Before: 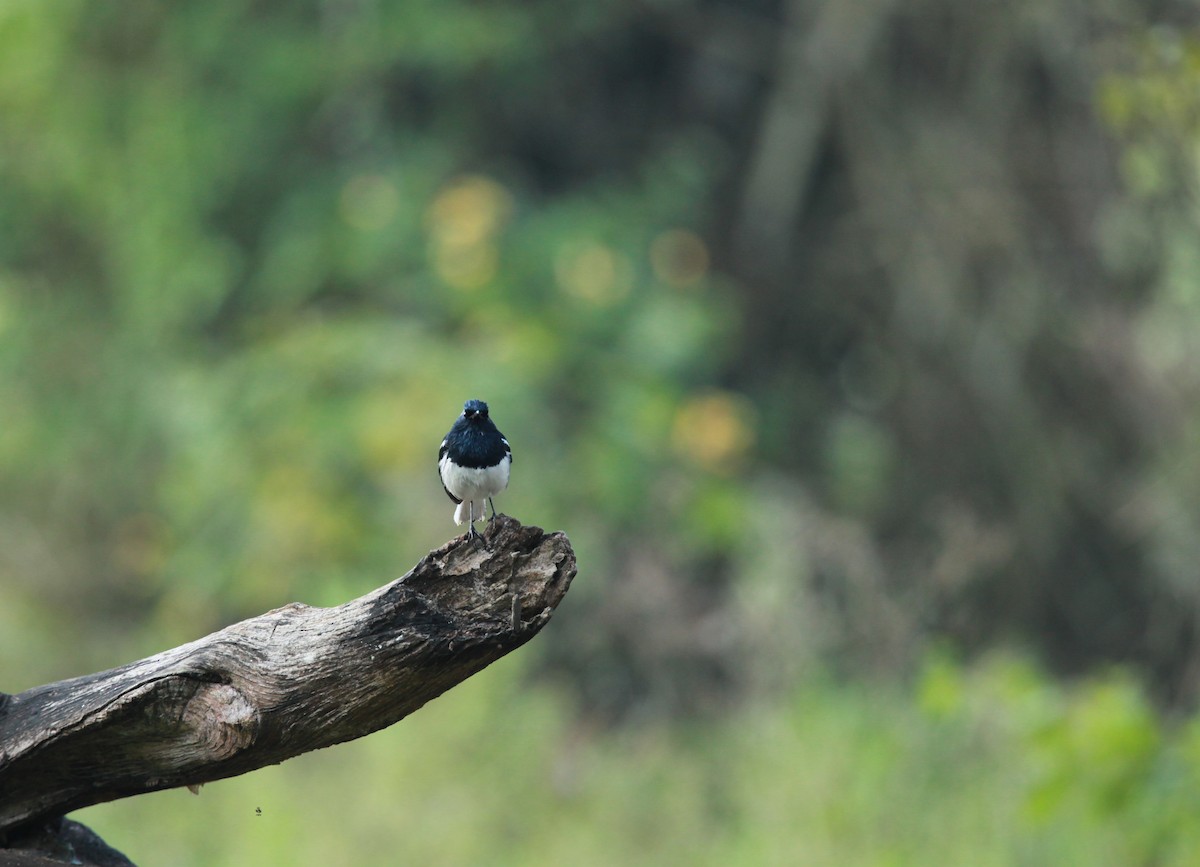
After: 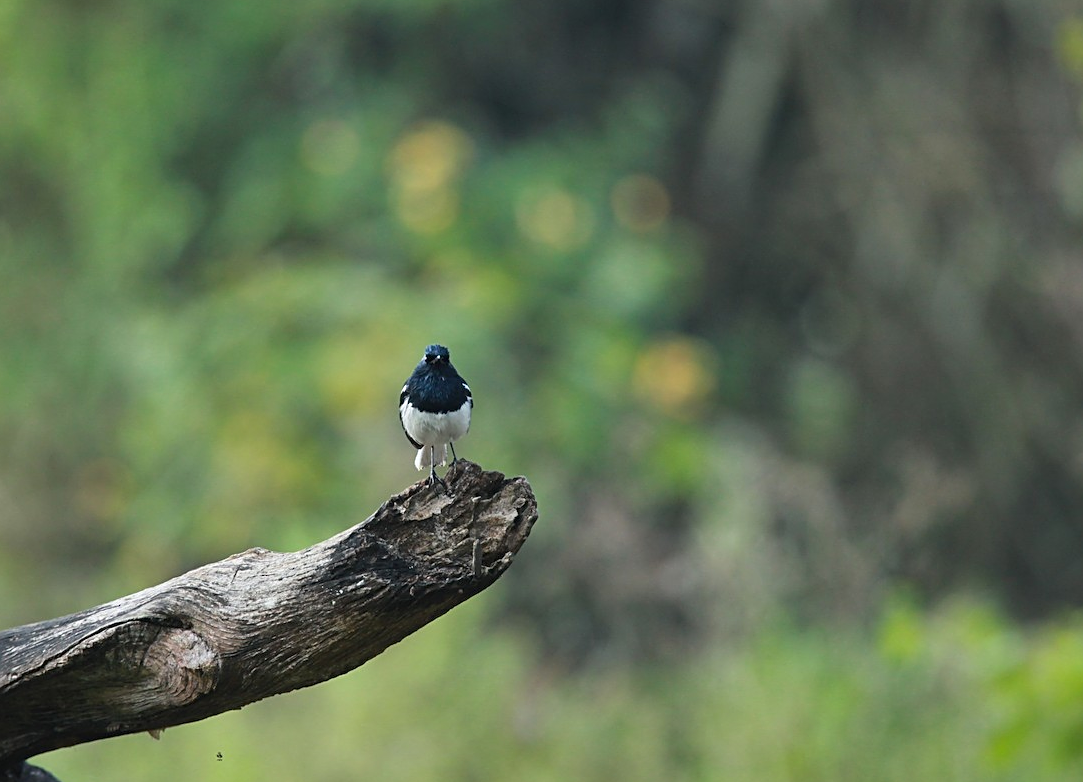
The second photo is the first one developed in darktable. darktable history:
sharpen: on, module defaults
contrast brightness saturation: contrast -0.02, brightness -0.01, saturation 0.03
shadows and highlights: shadows 20.91, highlights -82.73, soften with gaussian
crop: left 3.305%, top 6.436%, right 6.389%, bottom 3.258%
